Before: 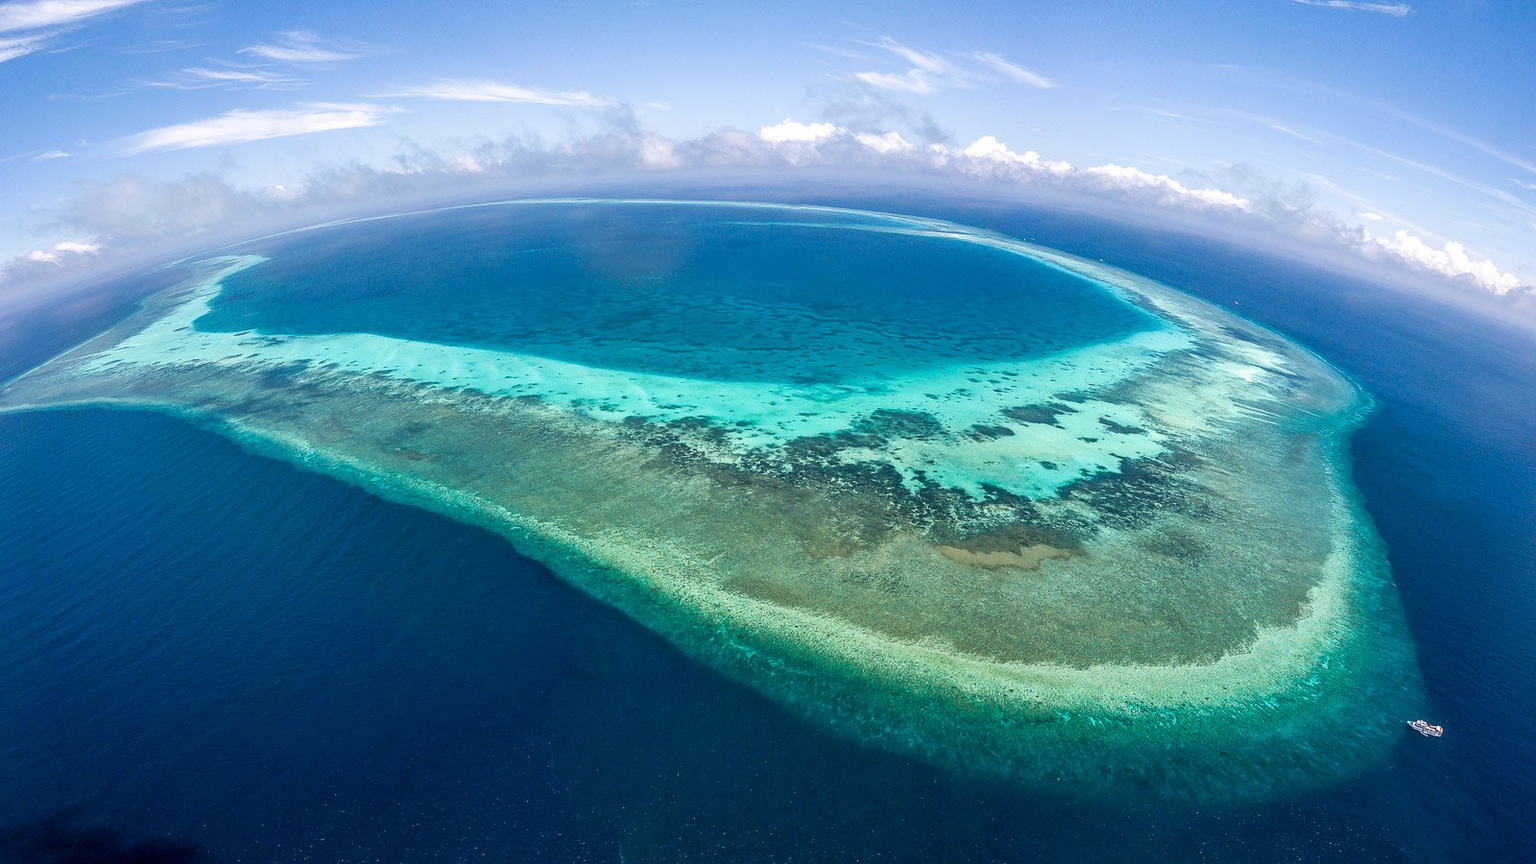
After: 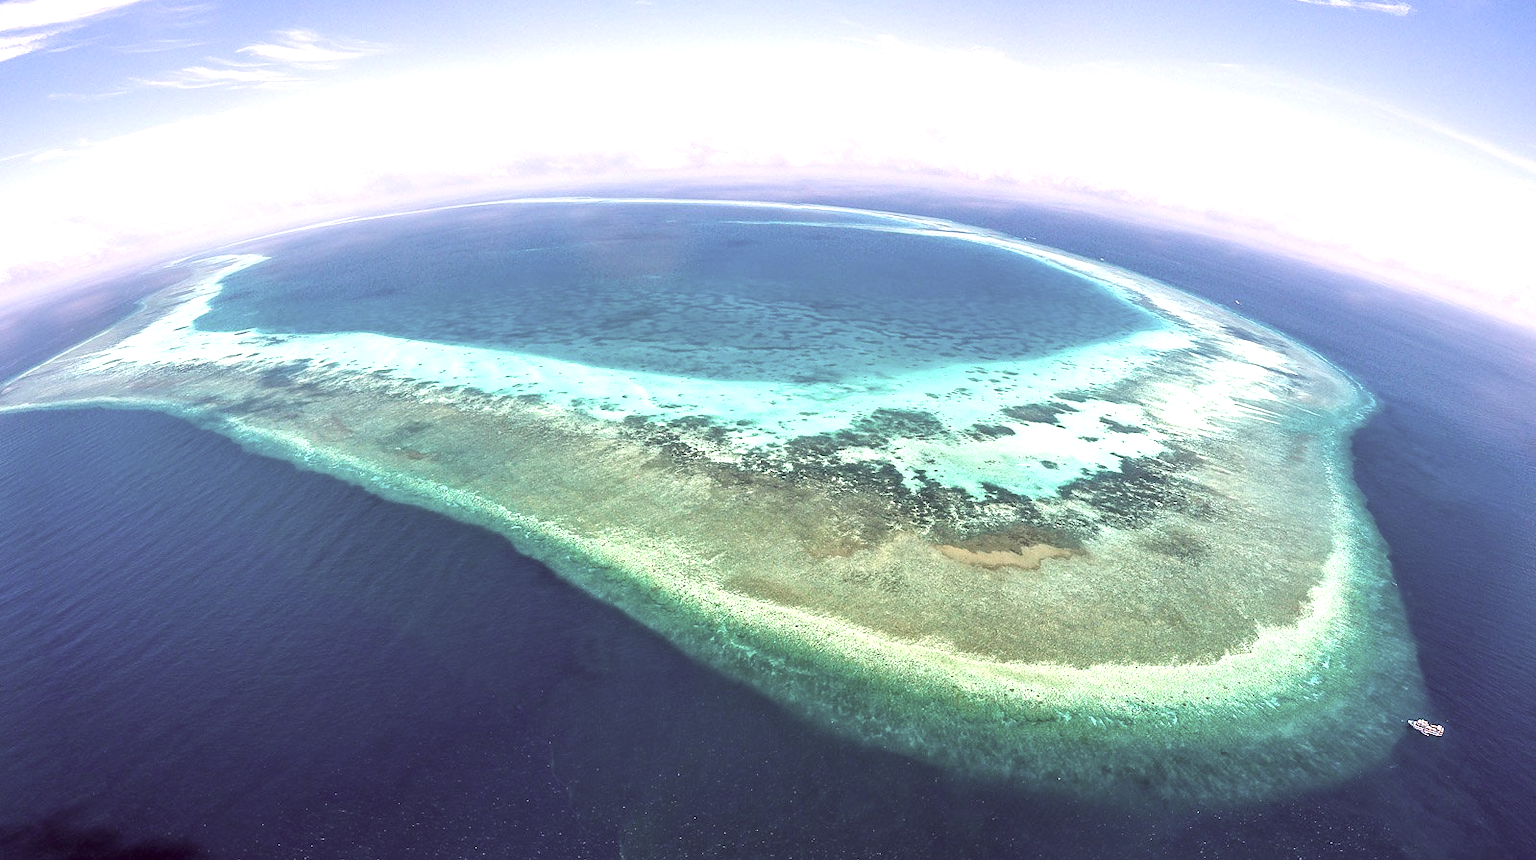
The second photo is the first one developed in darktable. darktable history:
color correction: highlights a* 10.2, highlights b* 9.78, shadows a* 8.54, shadows b* 7.99, saturation 0.782
crop: top 0.187%, bottom 0.157%
exposure: black level correction 0, exposure 0.954 EV, compensate exposure bias true, compensate highlight preservation false
